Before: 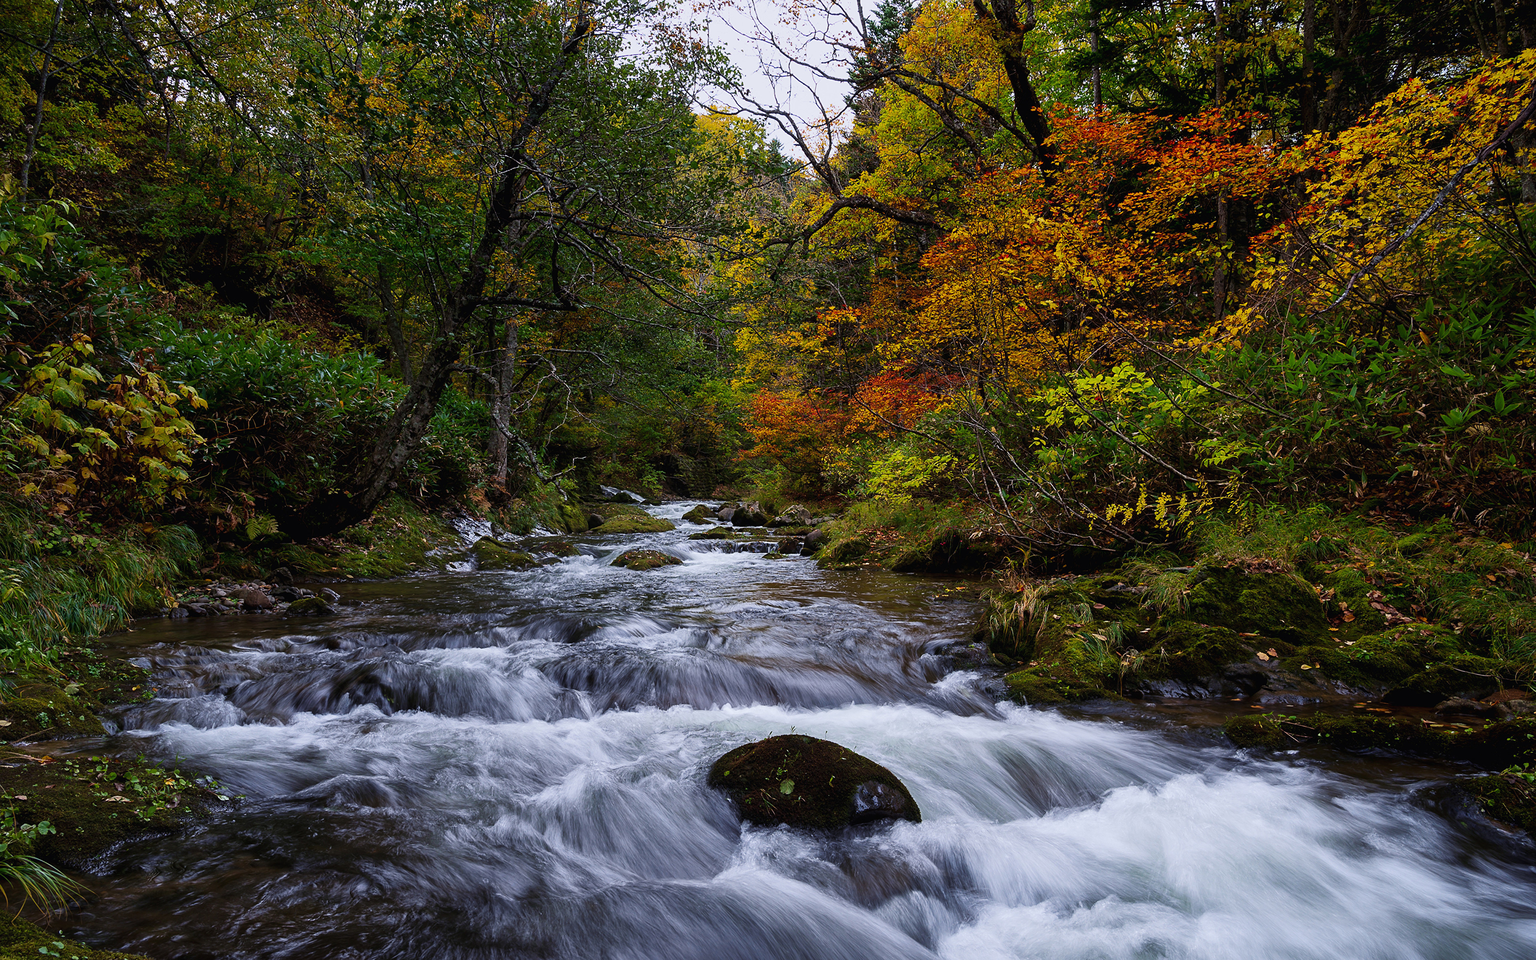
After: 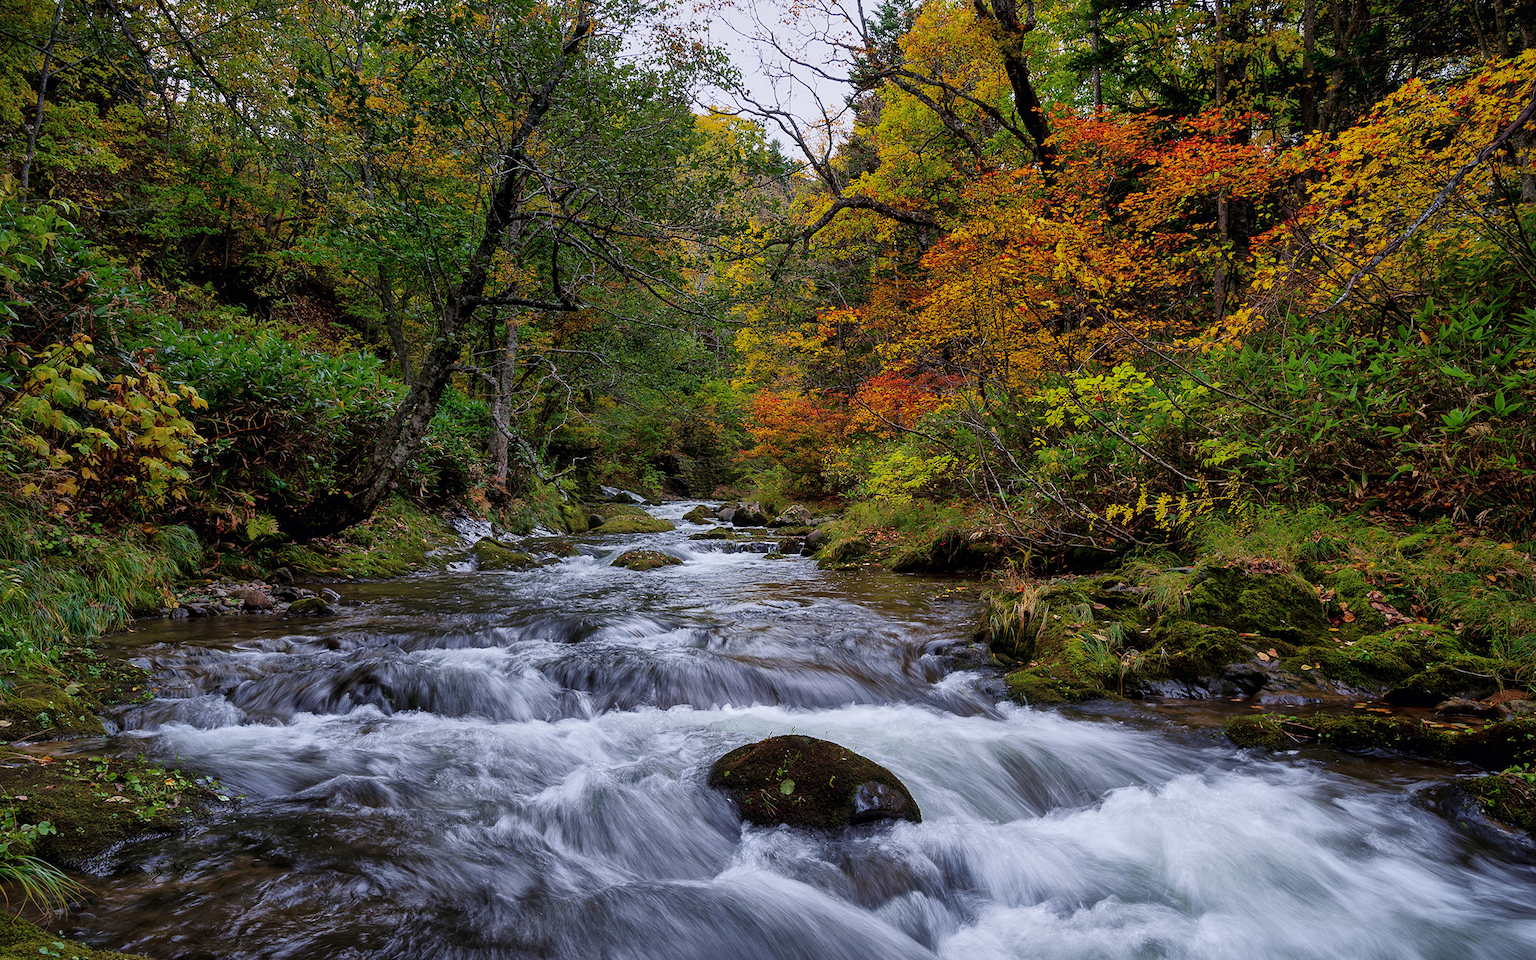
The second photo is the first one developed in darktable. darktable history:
local contrast: highlights 107%, shadows 103%, detail 120%, midtone range 0.2
shadows and highlights: on, module defaults
